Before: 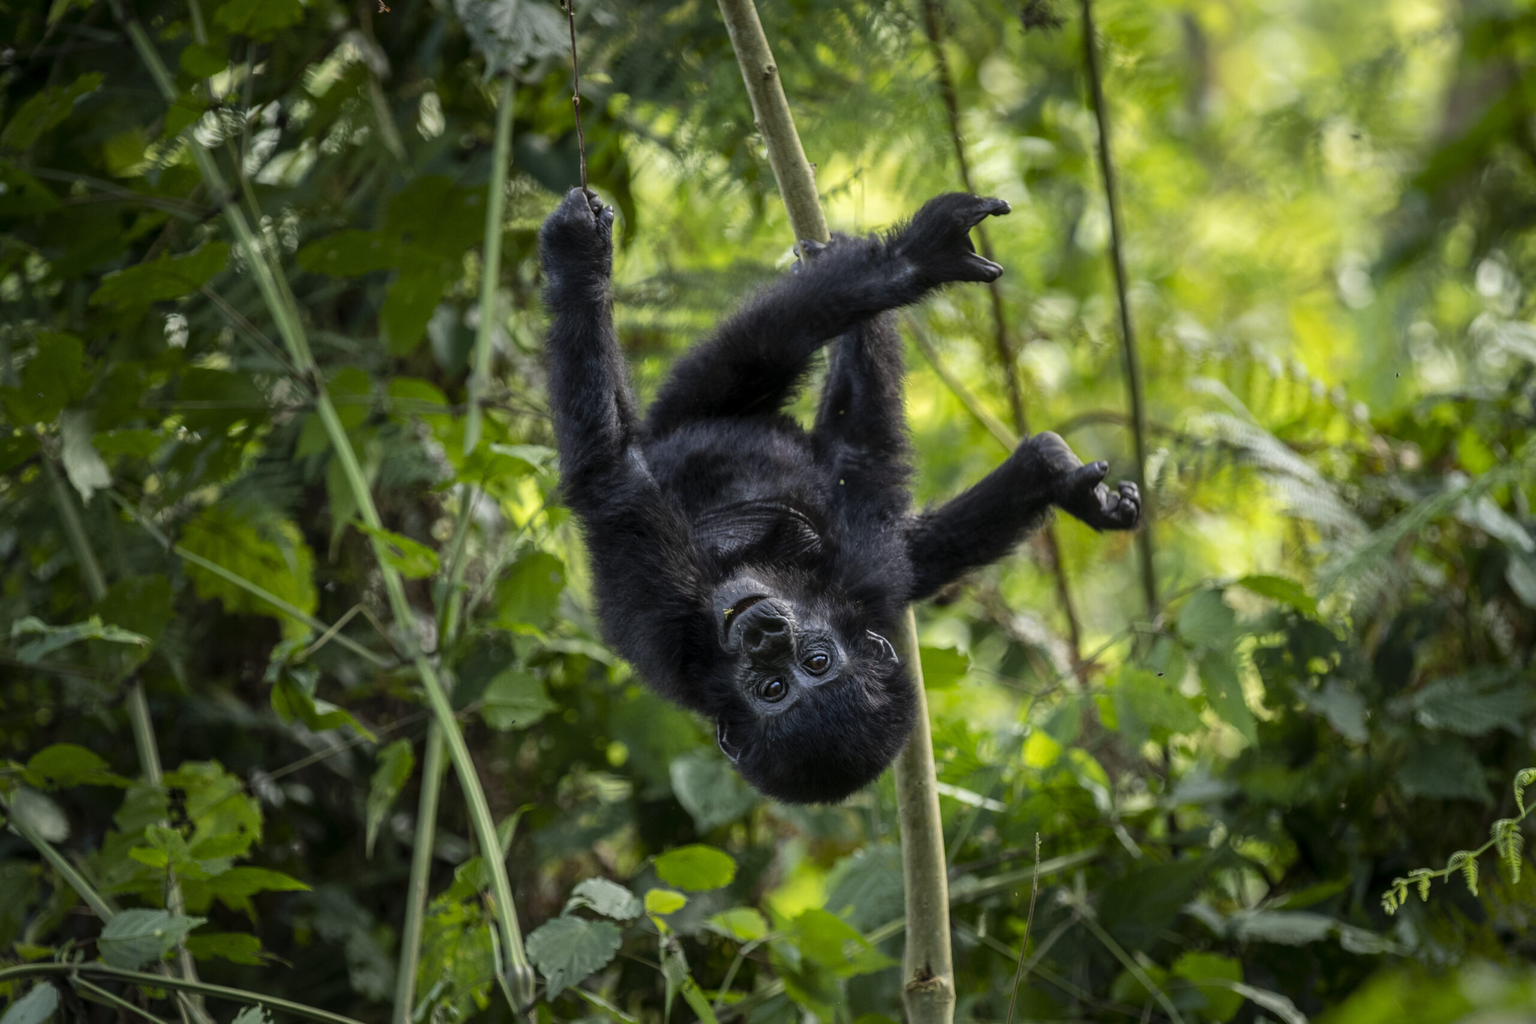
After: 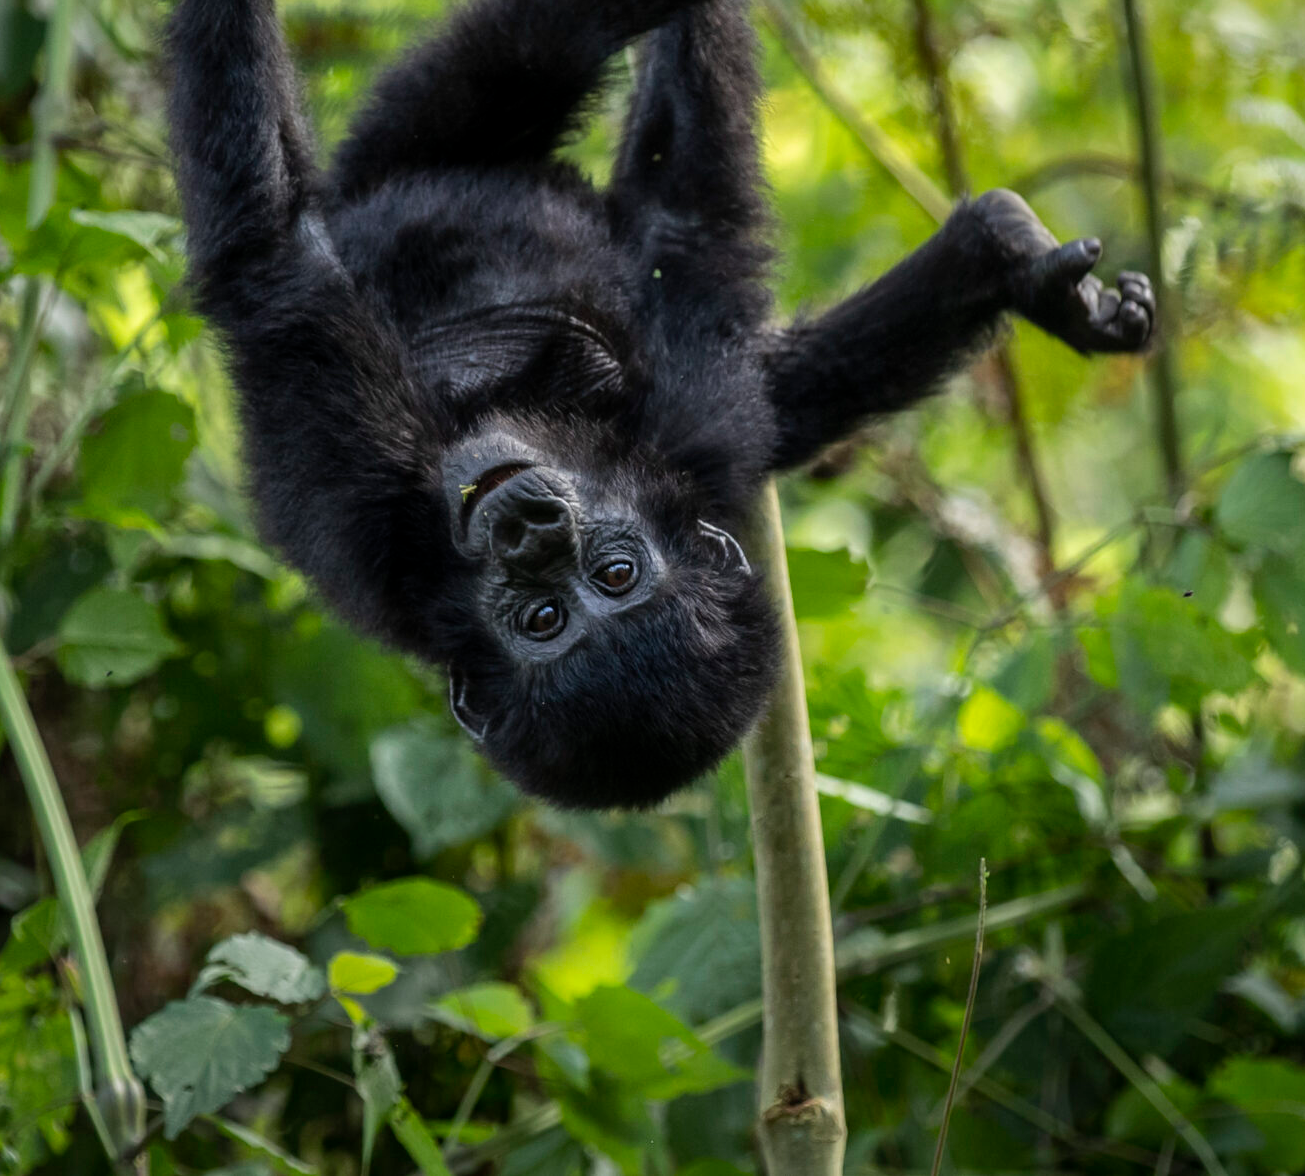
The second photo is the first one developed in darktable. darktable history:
crop and rotate: left 29.175%, top 31.082%, right 19.835%
